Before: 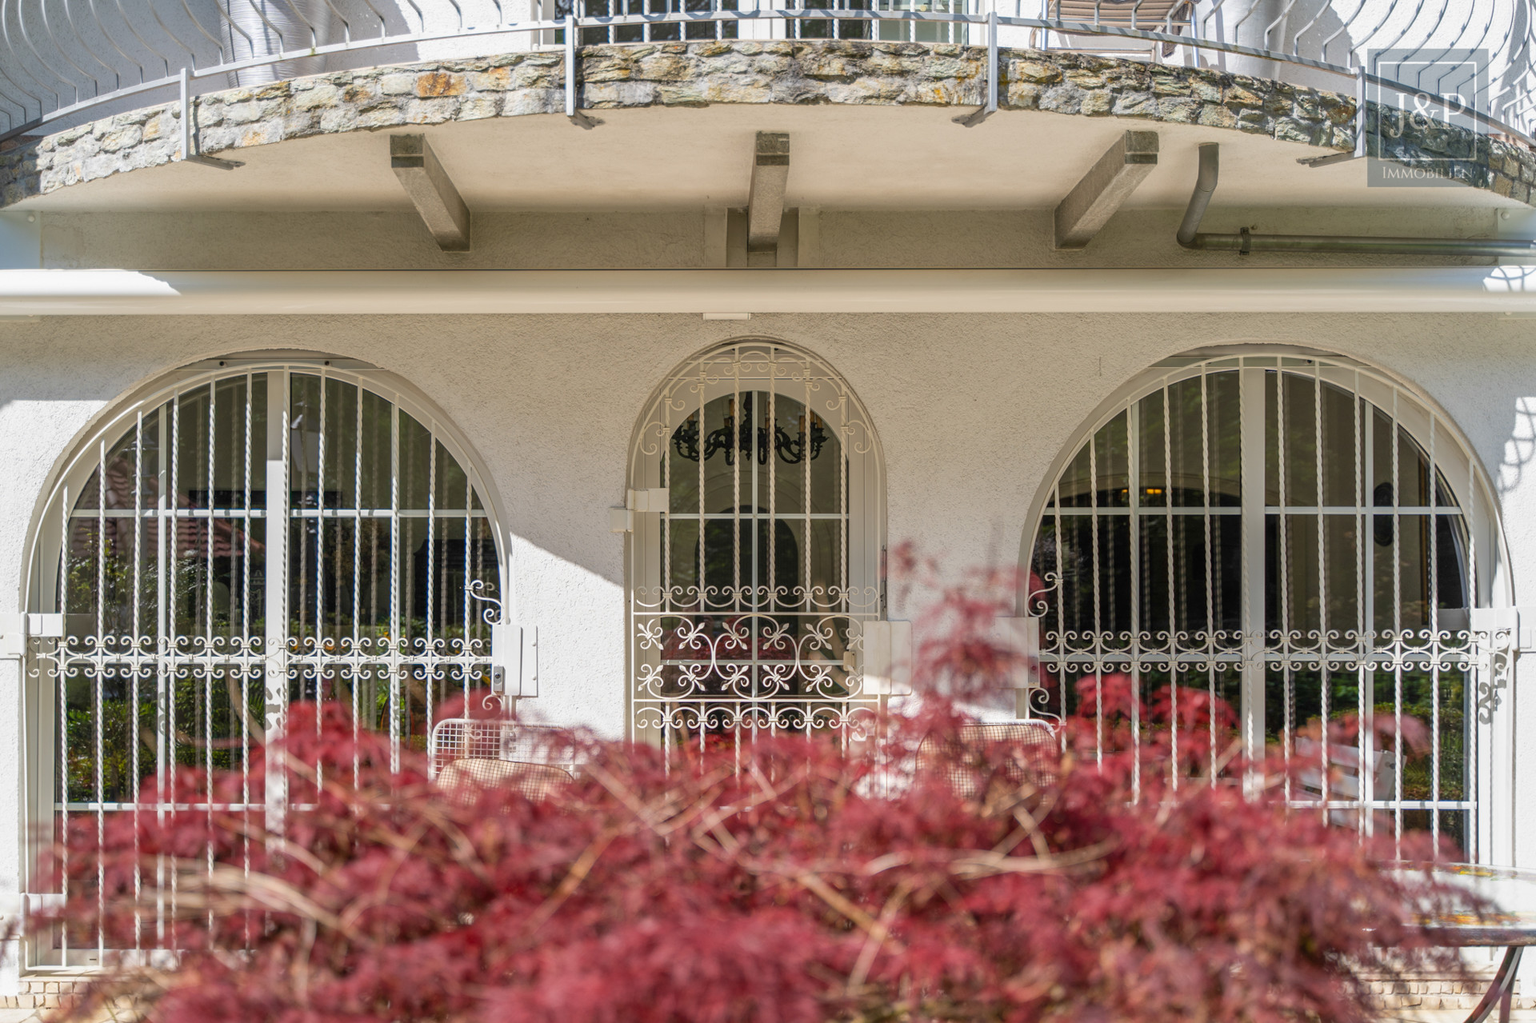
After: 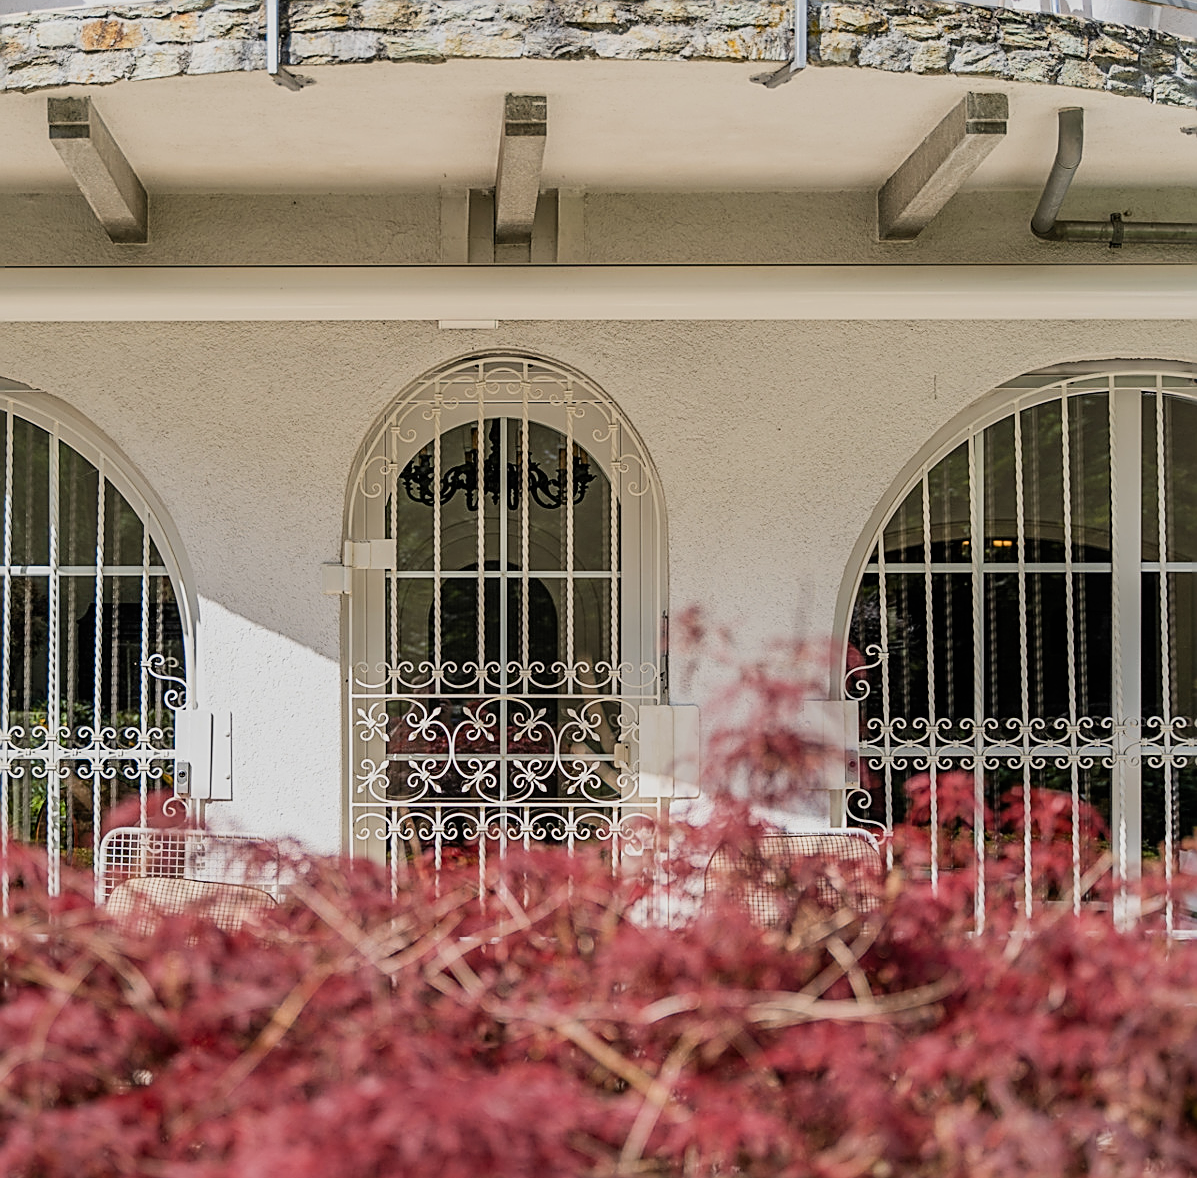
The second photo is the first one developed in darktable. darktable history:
filmic rgb: black relative exposure -7.65 EV, white relative exposure 4.56 EV, hardness 3.61
crop and rotate: left 22.918%, top 5.629%, right 14.711%, bottom 2.247%
sharpen: amount 1
contrast brightness saturation: contrast 0.15, brightness 0.05
